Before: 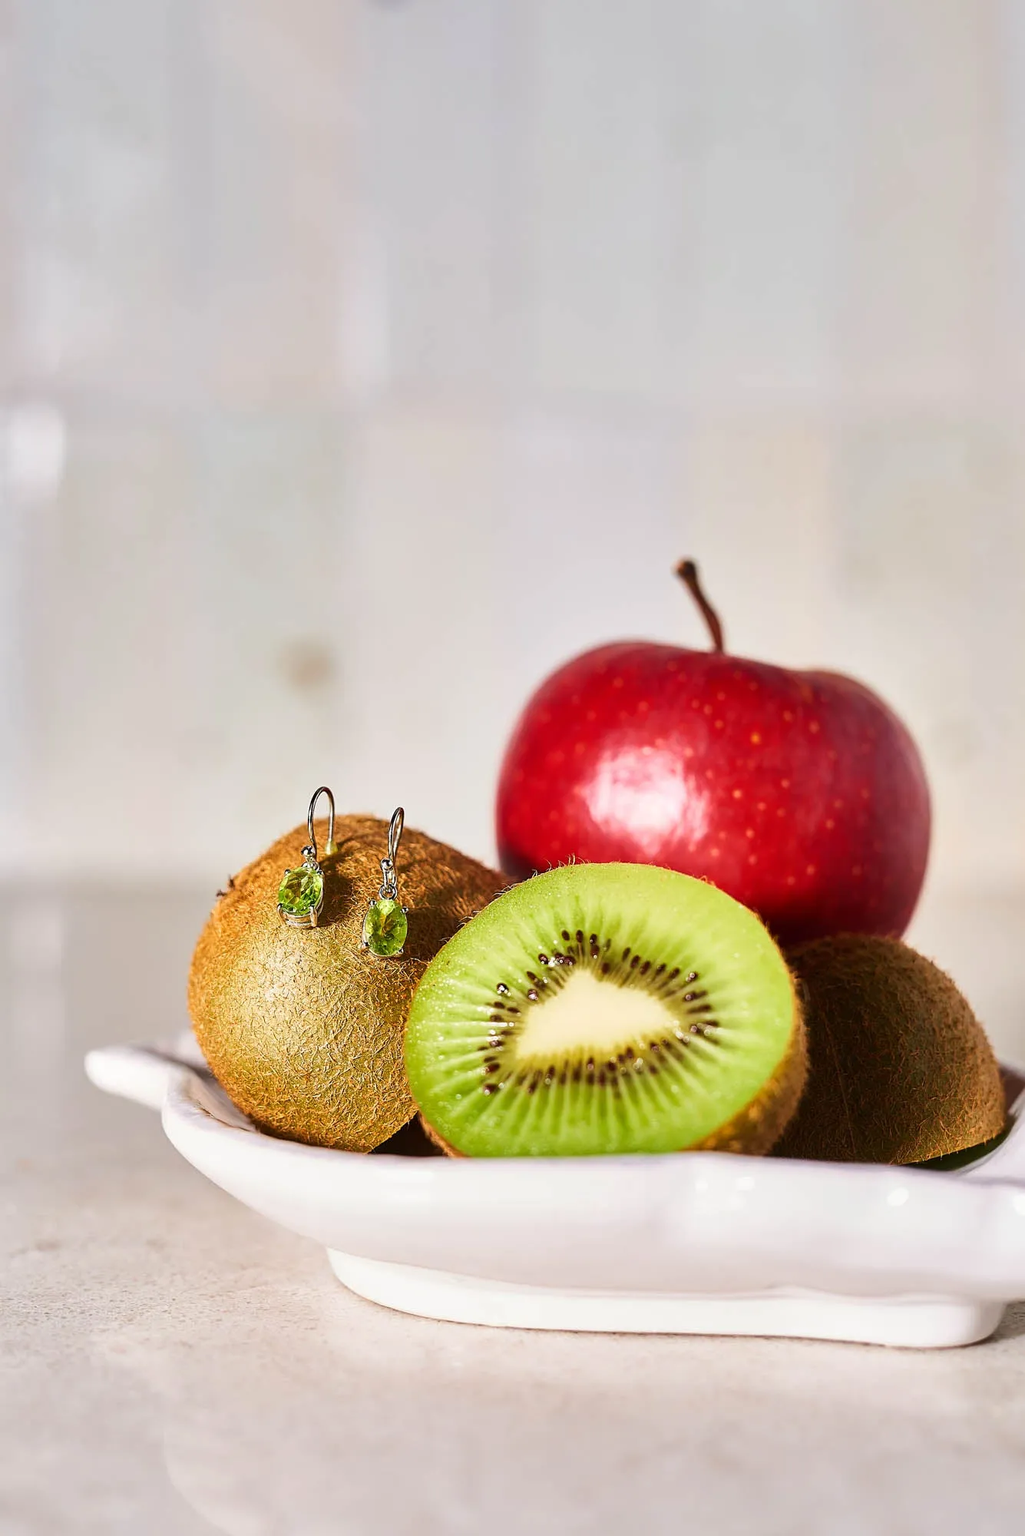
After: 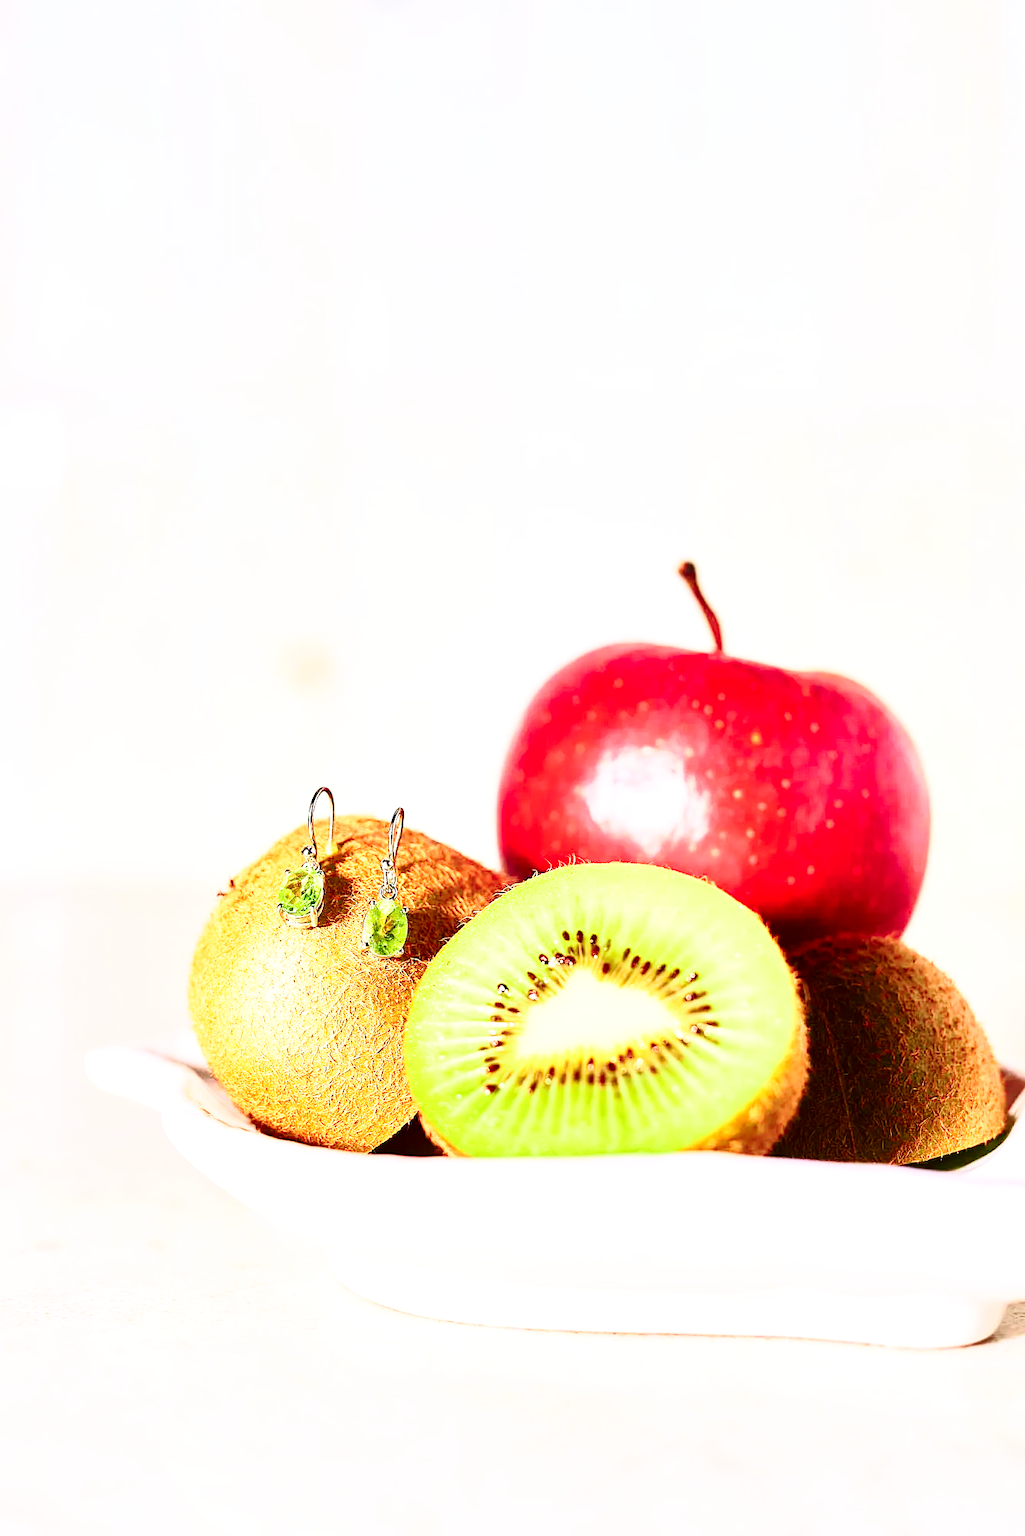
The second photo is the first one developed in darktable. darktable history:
exposure: black level correction 0, exposure 0.7 EV, compensate exposure bias true, compensate highlight preservation false
base curve: curves: ch0 [(0, 0) (0.028, 0.03) (0.121, 0.232) (0.46, 0.748) (0.859, 0.968) (1, 1)], preserve colors none
tone curve: curves: ch0 [(0, 0.013) (0.054, 0.018) (0.205, 0.191) (0.289, 0.292) (0.39, 0.424) (0.493, 0.551) (0.647, 0.752) (0.796, 0.887) (1, 0.998)]; ch1 [(0, 0) (0.371, 0.339) (0.477, 0.452) (0.494, 0.495) (0.501, 0.501) (0.51, 0.516) (0.54, 0.557) (0.572, 0.605) (0.625, 0.687) (0.774, 0.841) (1, 1)]; ch2 [(0, 0) (0.32, 0.281) (0.403, 0.399) (0.441, 0.428) (0.47, 0.469) (0.498, 0.496) (0.524, 0.543) (0.551, 0.579) (0.633, 0.665) (0.7, 0.711) (1, 1)], color space Lab, independent channels, preserve colors none
